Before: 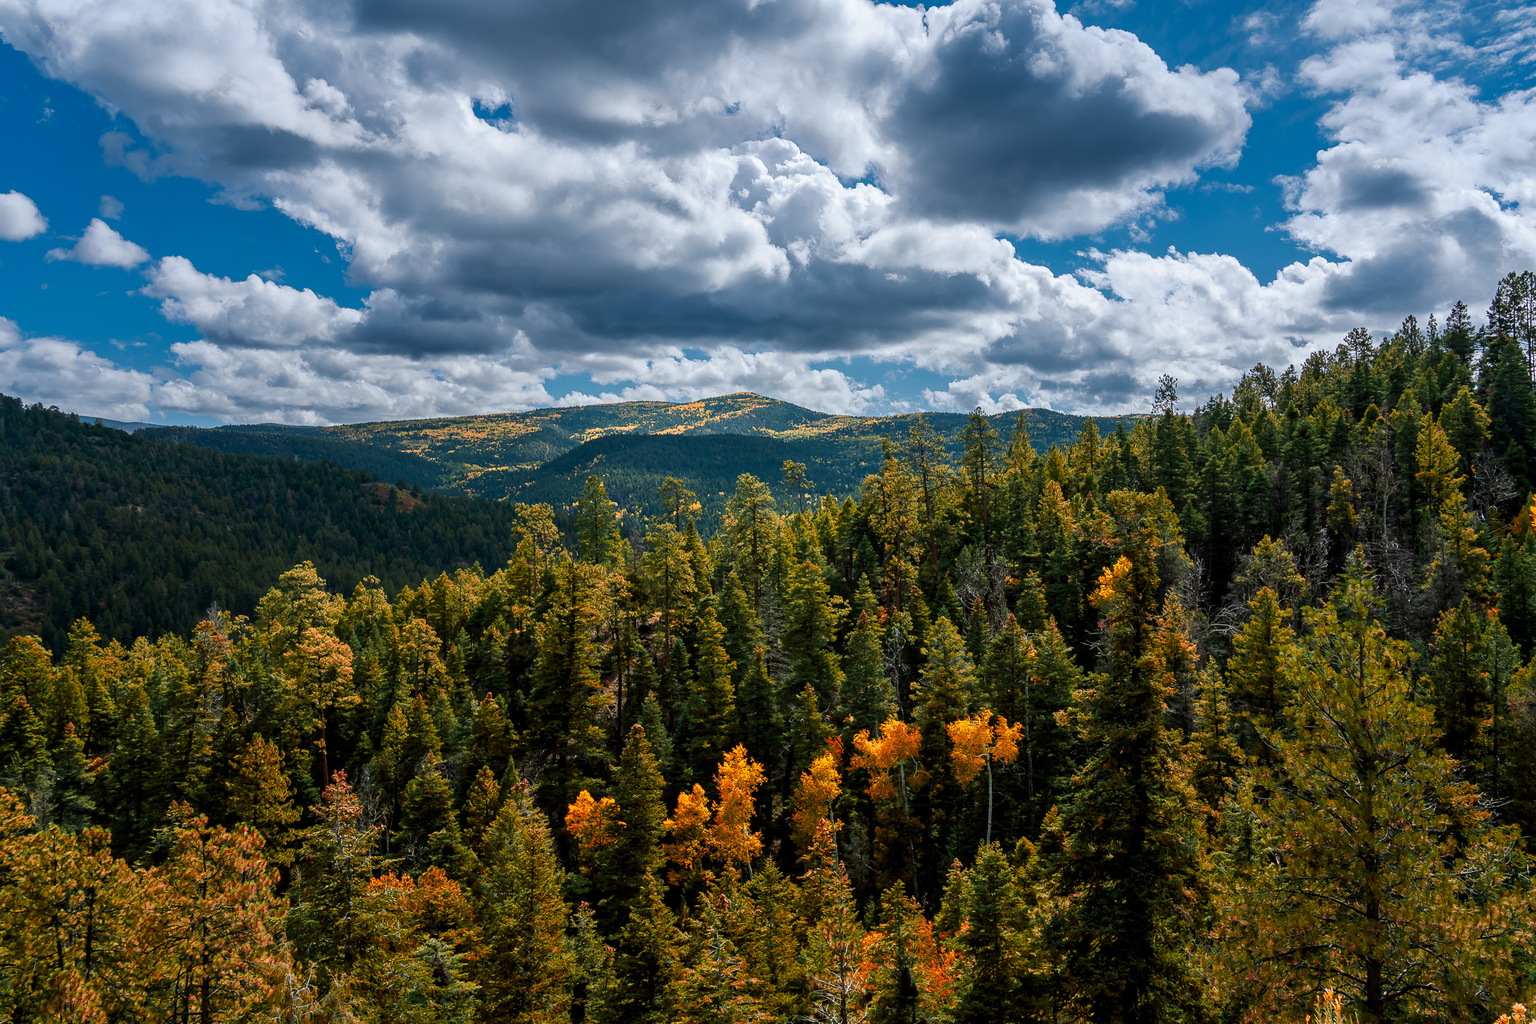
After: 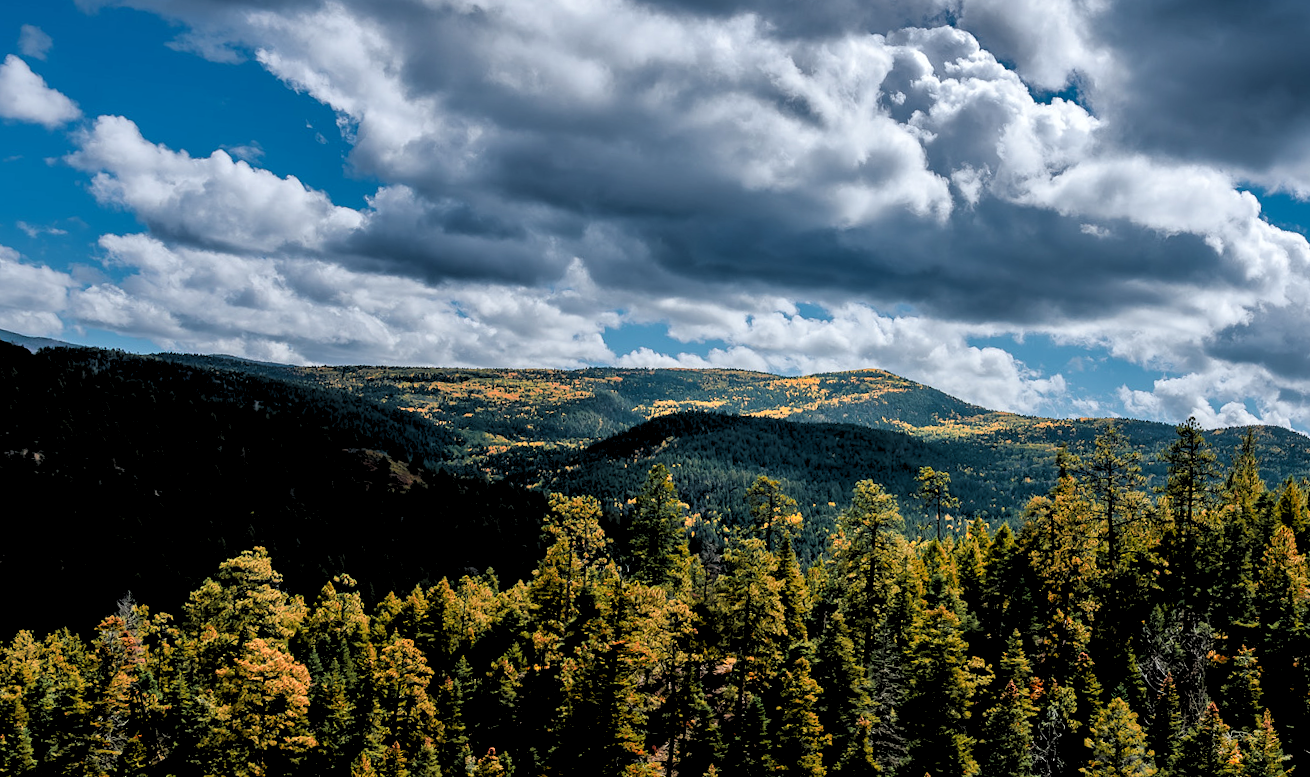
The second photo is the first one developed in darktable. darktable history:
shadows and highlights: shadows 24.5, highlights -78.15, soften with gaussian
tone equalizer: -8 EV -0.55 EV
crop and rotate: angle -4.99°, left 2.122%, top 6.945%, right 27.566%, bottom 30.519%
rgb levels: levels [[0.029, 0.461, 0.922], [0, 0.5, 1], [0, 0.5, 1]]
